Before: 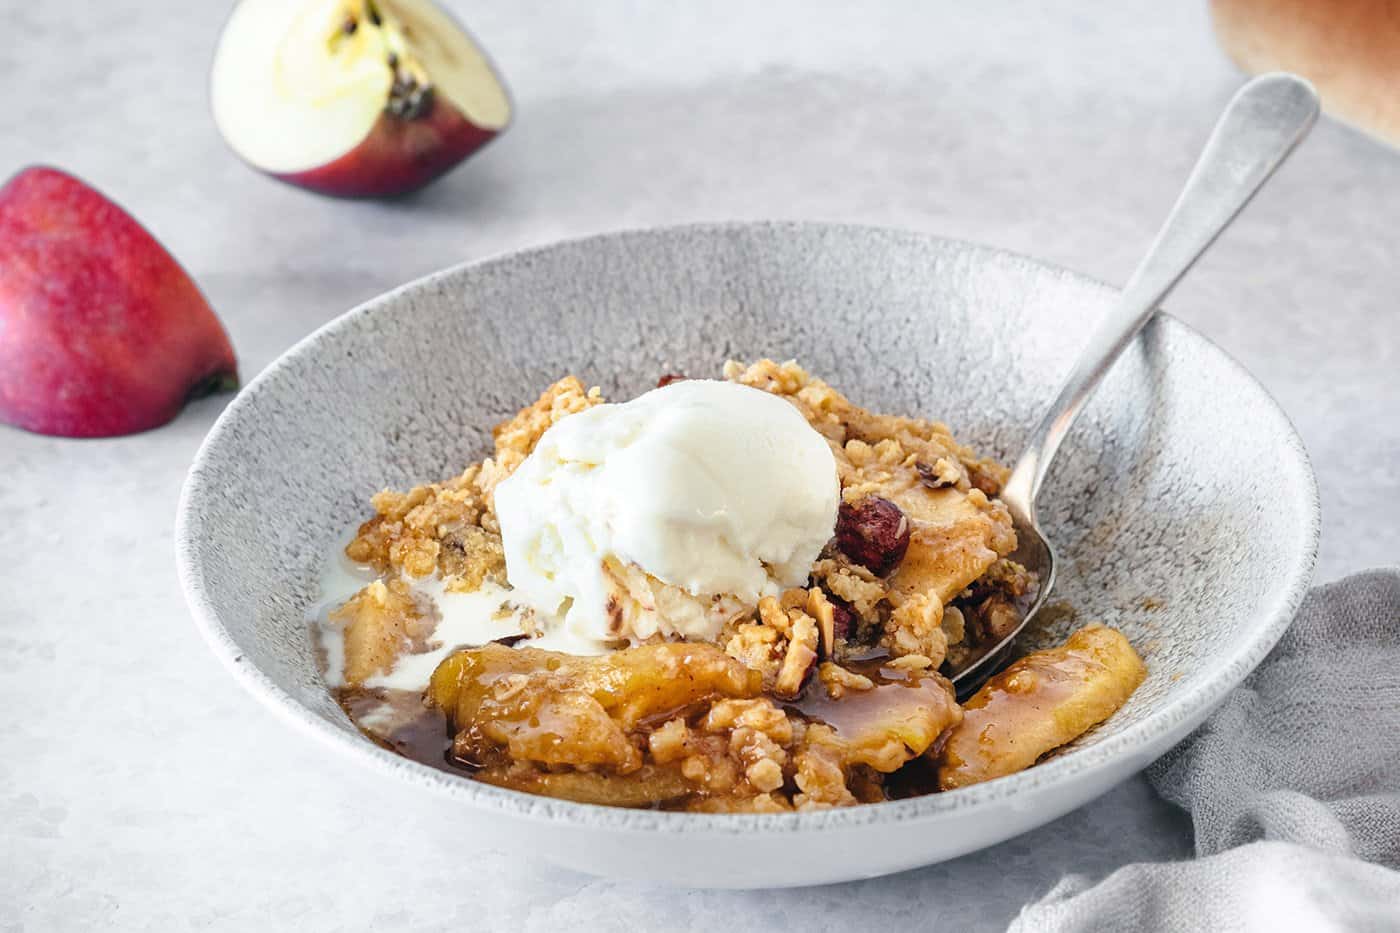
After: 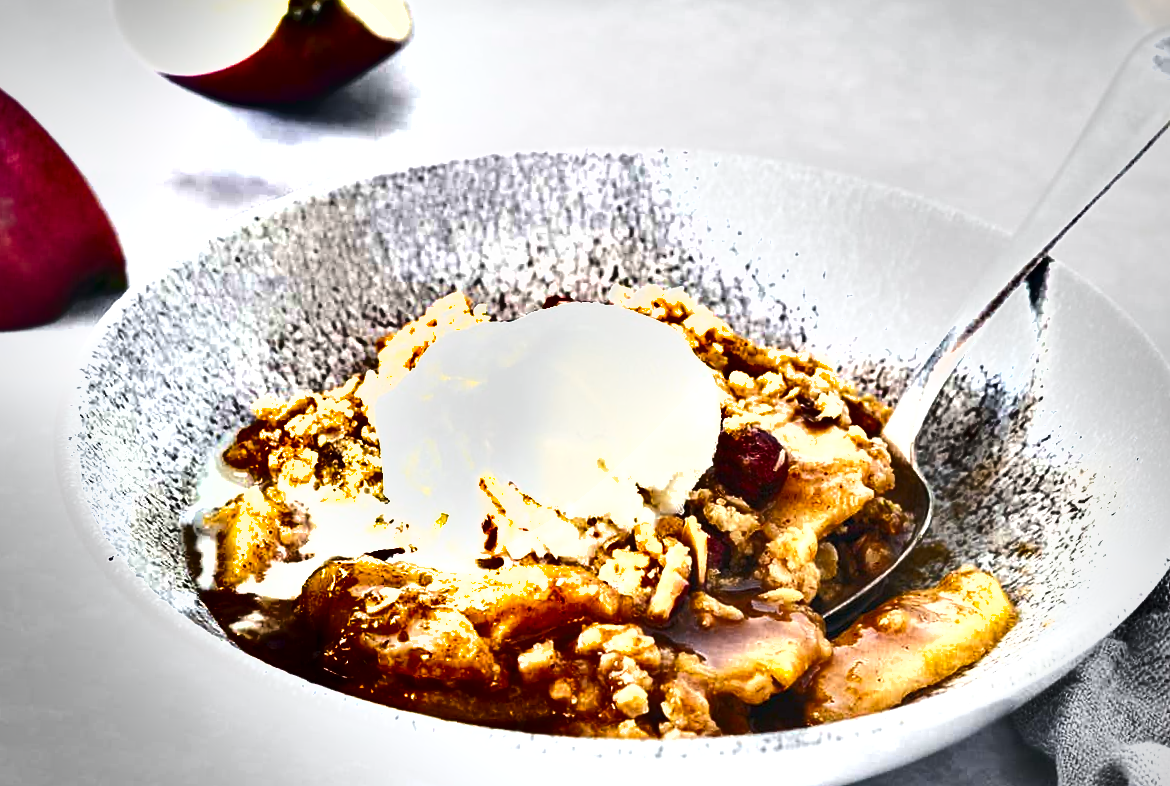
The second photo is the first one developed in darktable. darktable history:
shadows and highlights: radius 103.29, shadows 50.53, highlights -65.77, soften with gaussian
vignetting: on, module defaults
crop and rotate: angle -2.9°, left 5.346%, top 5.229%, right 4.781%, bottom 4.164%
exposure: black level correction 0, exposure 1.104 EV, compensate exposure bias true, compensate highlight preservation false
